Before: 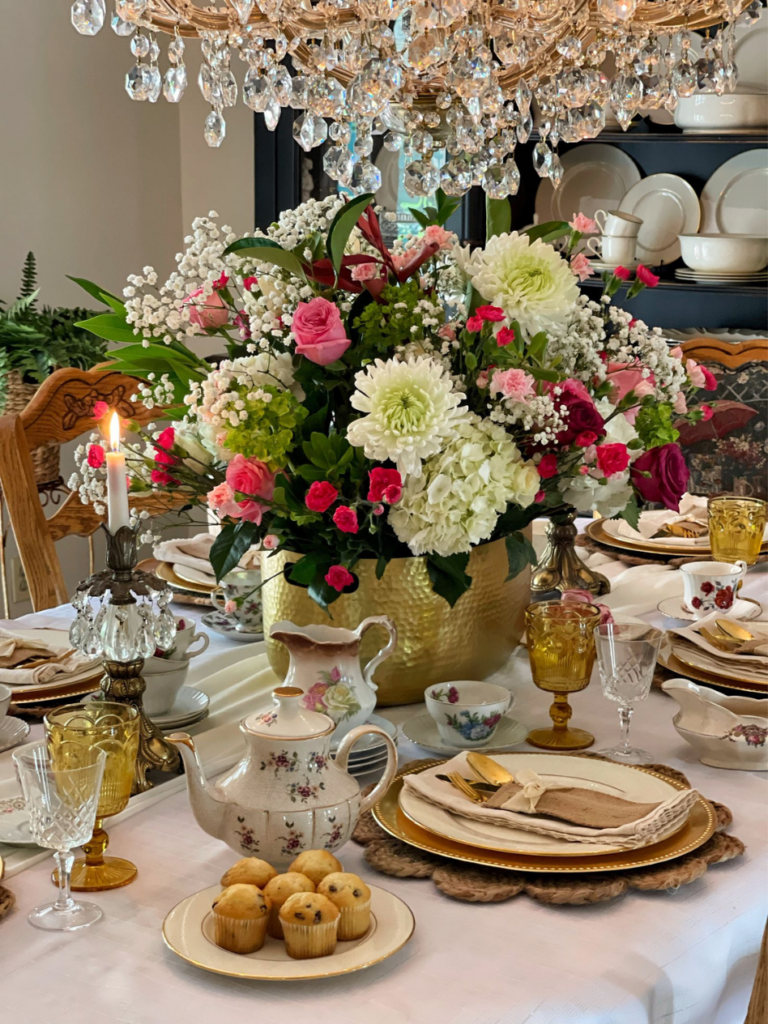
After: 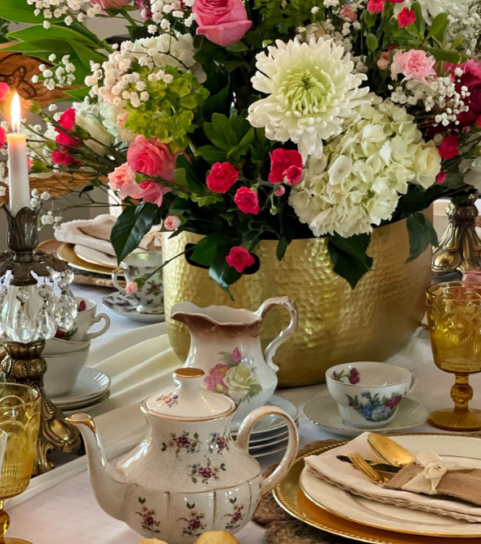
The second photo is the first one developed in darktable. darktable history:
crop: left 12.919%, top 31.209%, right 24.442%, bottom 15.605%
